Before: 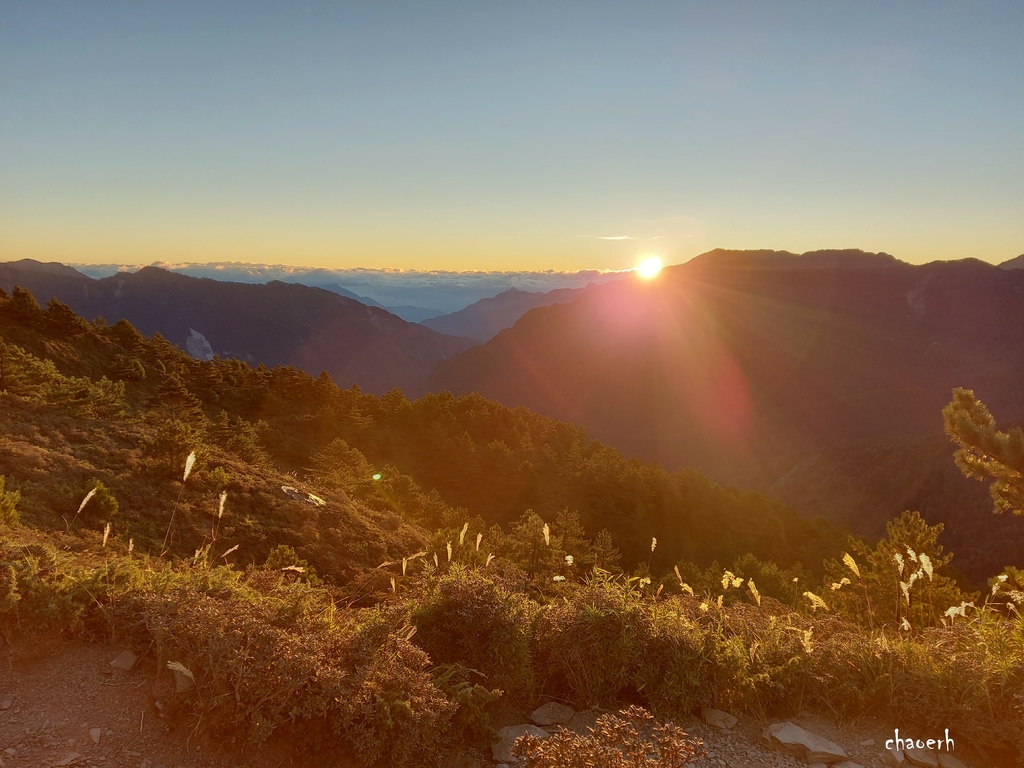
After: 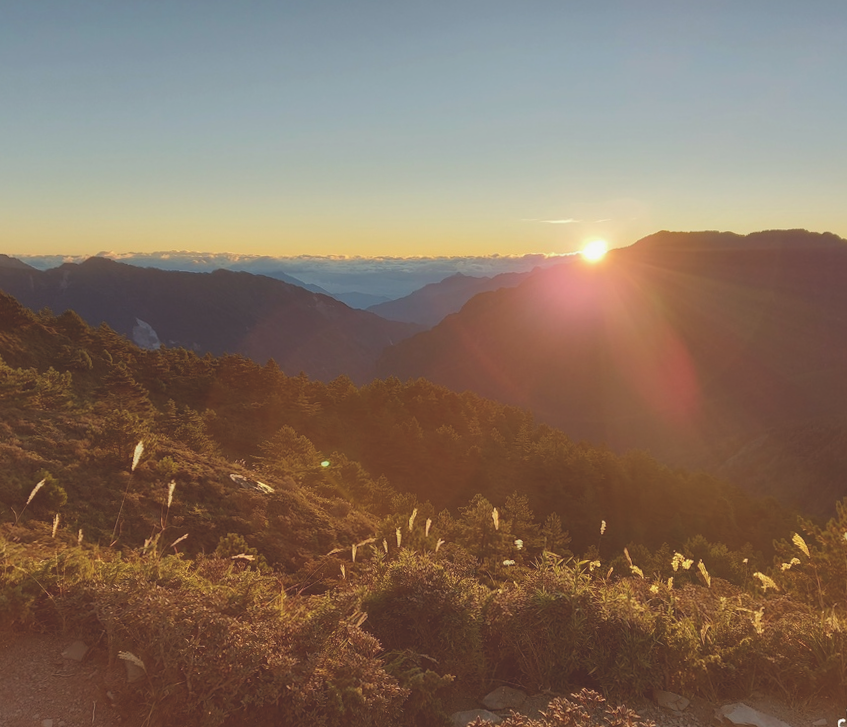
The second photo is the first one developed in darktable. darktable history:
crop and rotate: angle 0.839°, left 4.329%, top 1.064%, right 11.32%, bottom 2.39%
exposure: black level correction -0.024, exposure -0.117 EV, compensate highlight preservation false
